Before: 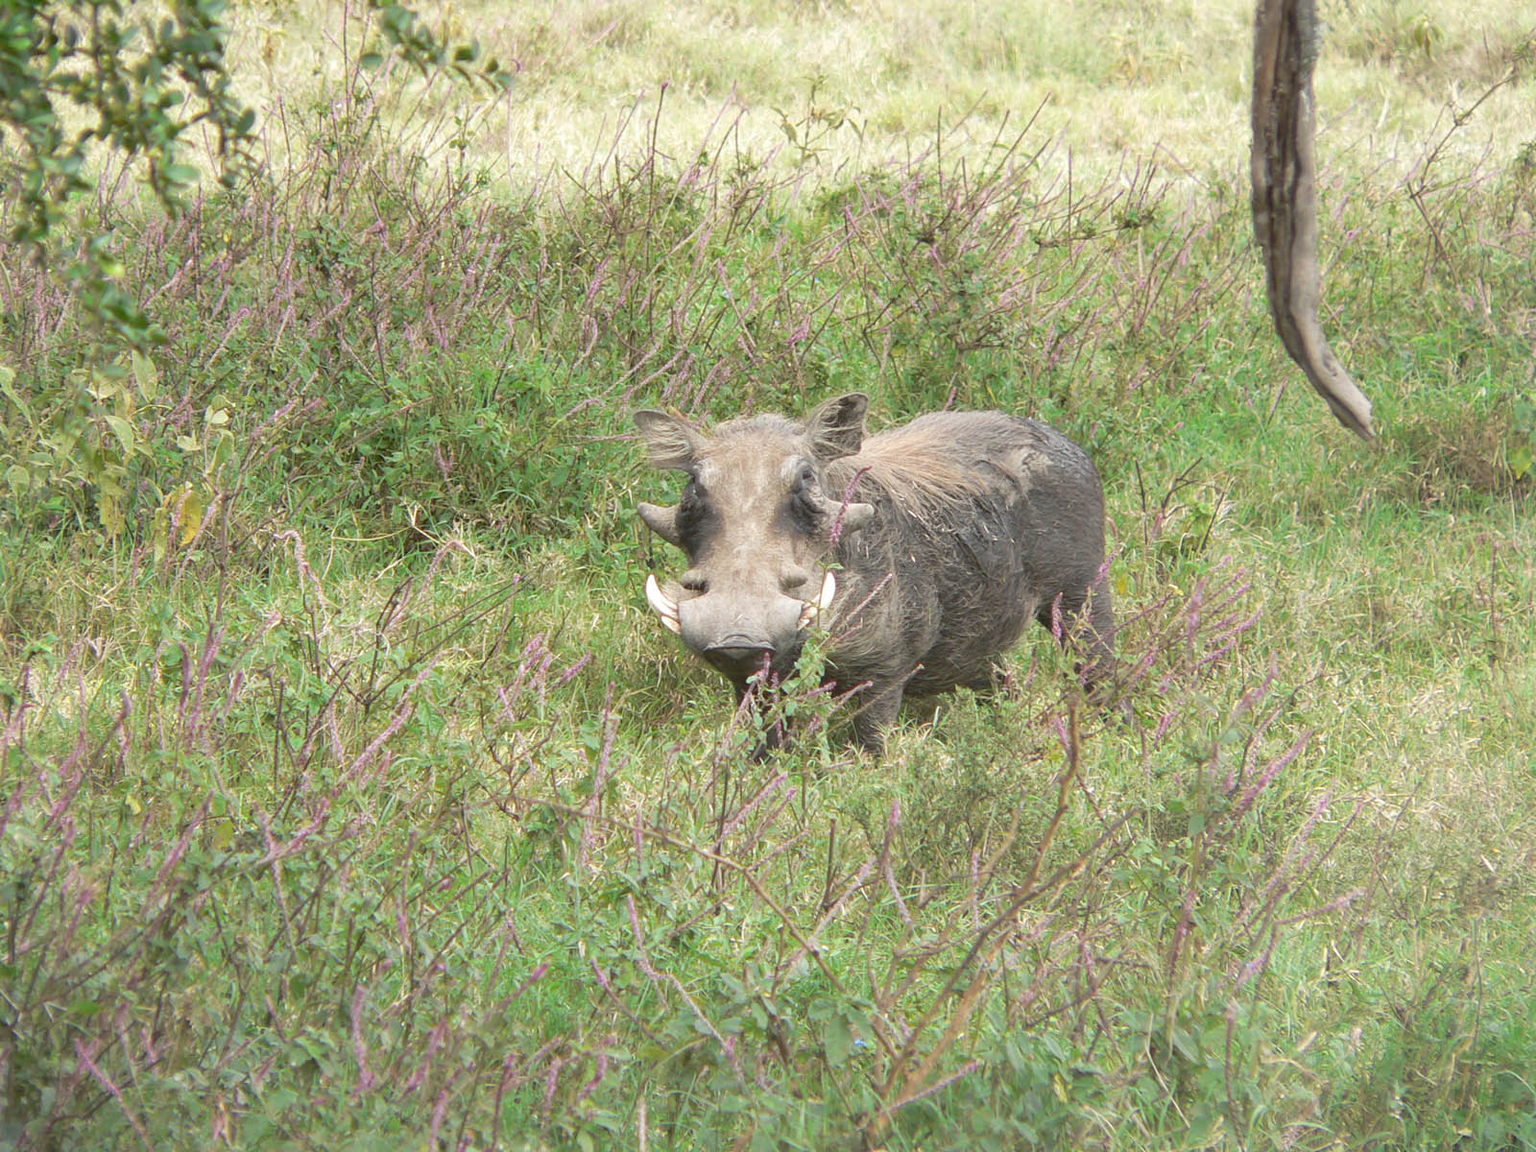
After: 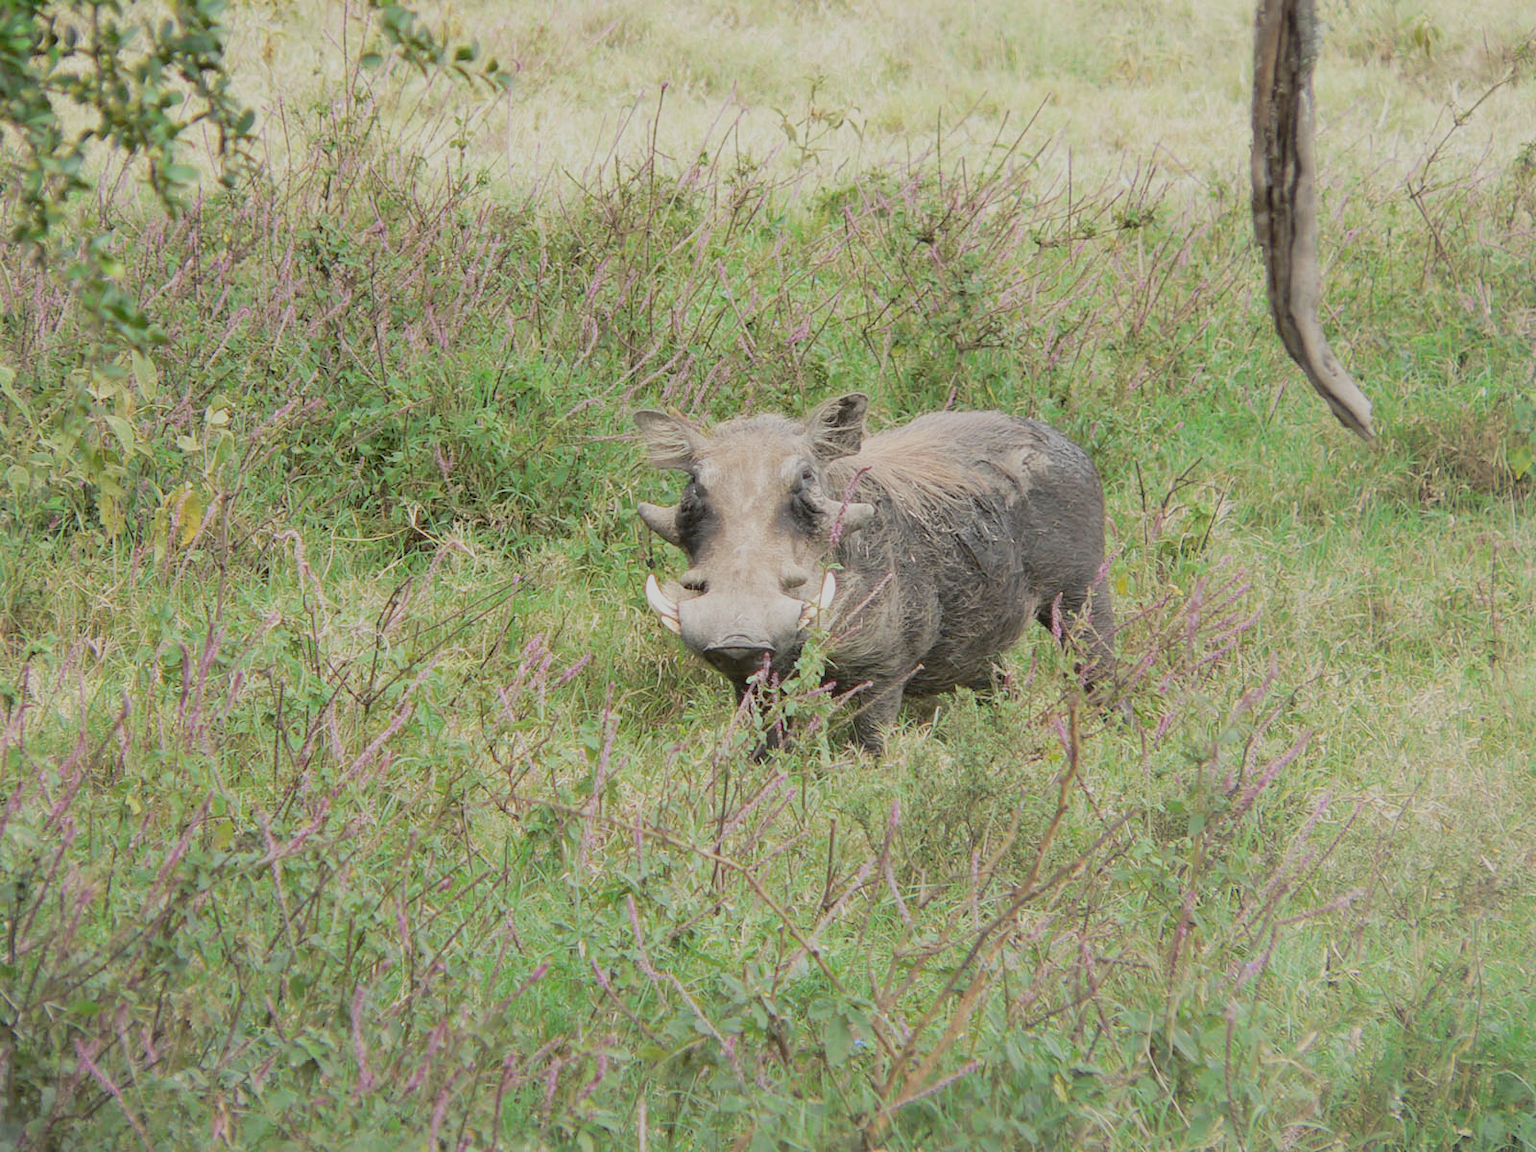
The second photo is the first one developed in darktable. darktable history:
filmic rgb: black relative exposure -7.08 EV, white relative exposure 5.36 EV, hardness 3.02
